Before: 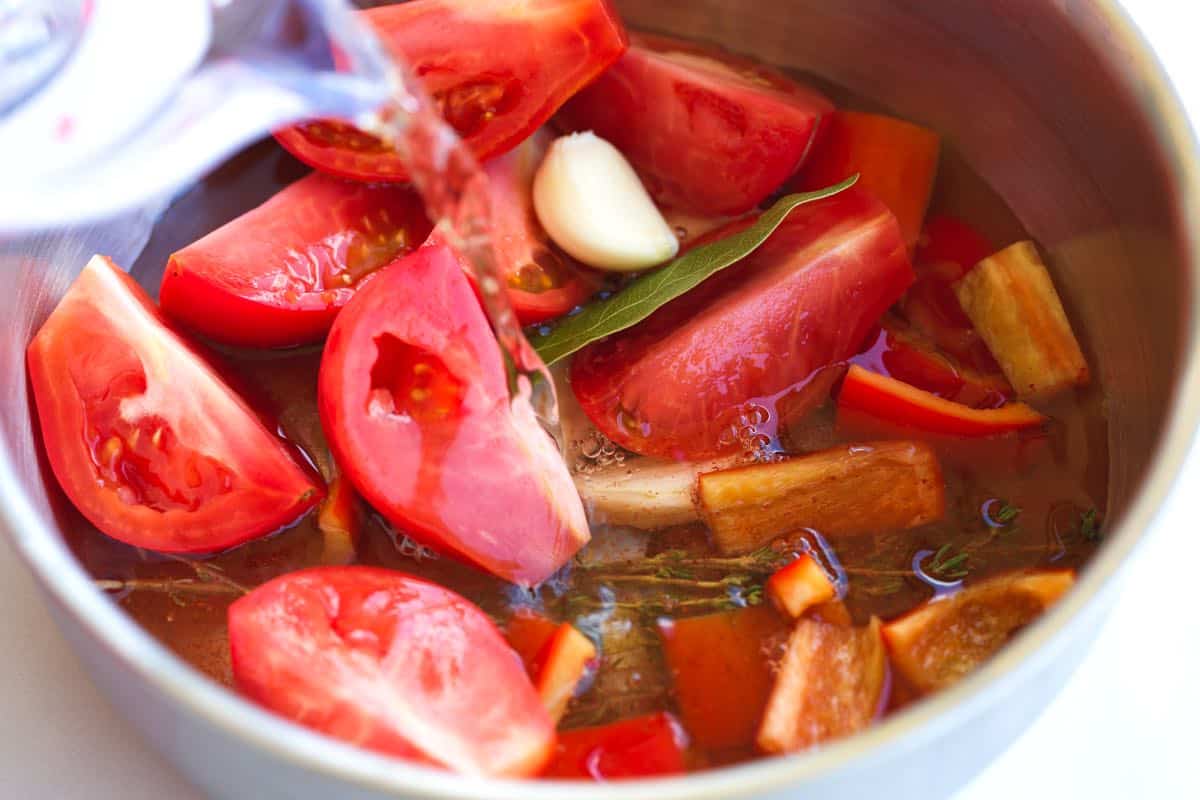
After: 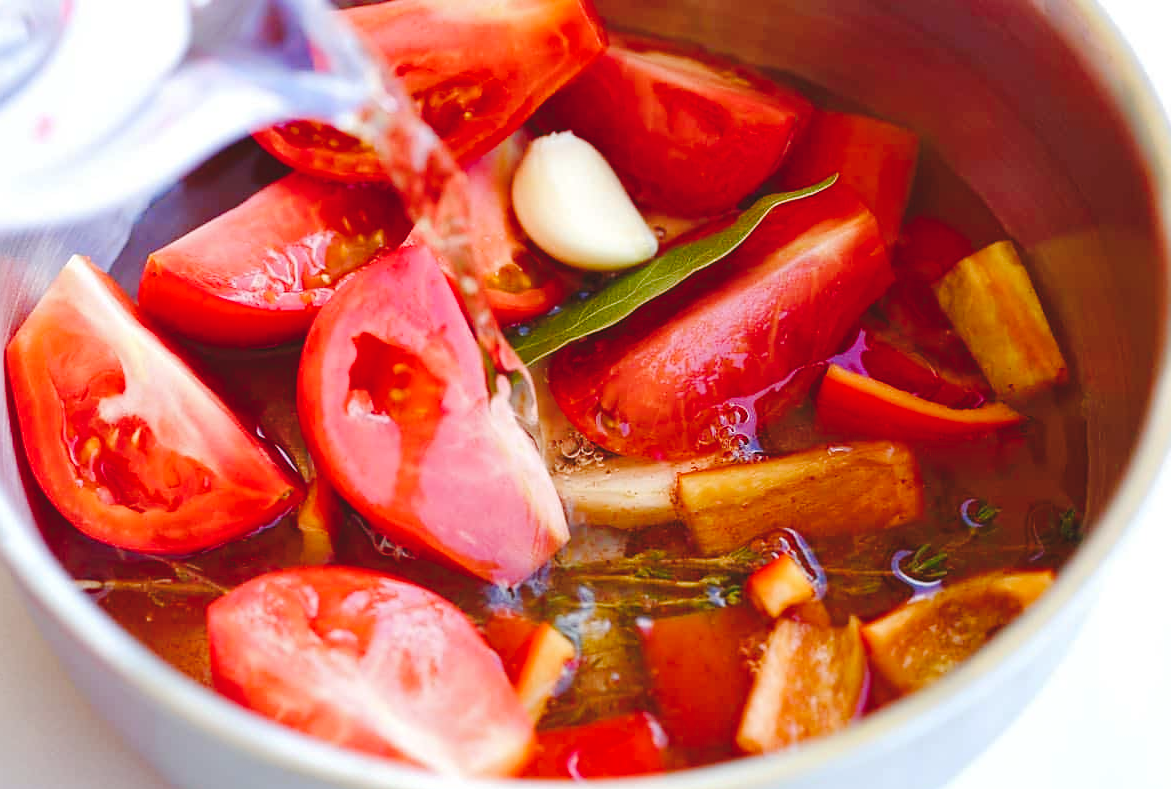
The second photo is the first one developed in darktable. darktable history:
color balance rgb: perceptual saturation grading › global saturation 20%, perceptual saturation grading › highlights -25%, perceptual saturation grading › shadows 25%
tone curve: curves: ch0 [(0, 0) (0.003, 0.068) (0.011, 0.079) (0.025, 0.092) (0.044, 0.107) (0.069, 0.121) (0.1, 0.134) (0.136, 0.16) (0.177, 0.198) (0.224, 0.242) (0.277, 0.312) (0.335, 0.384) (0.399, 0.461) (0.468, 0.539) (0.543, 0.622) (0.623, 0.691) (0.709, 0.763) (0.801, 0.833) (0.898, 0.909) (1, 1)], preserve colors none
sharpen: radius 1.458, amount 0.398, threshold 1.271
crop and rotate: left 1.774%, right 0.633%, bottom 1.28%
